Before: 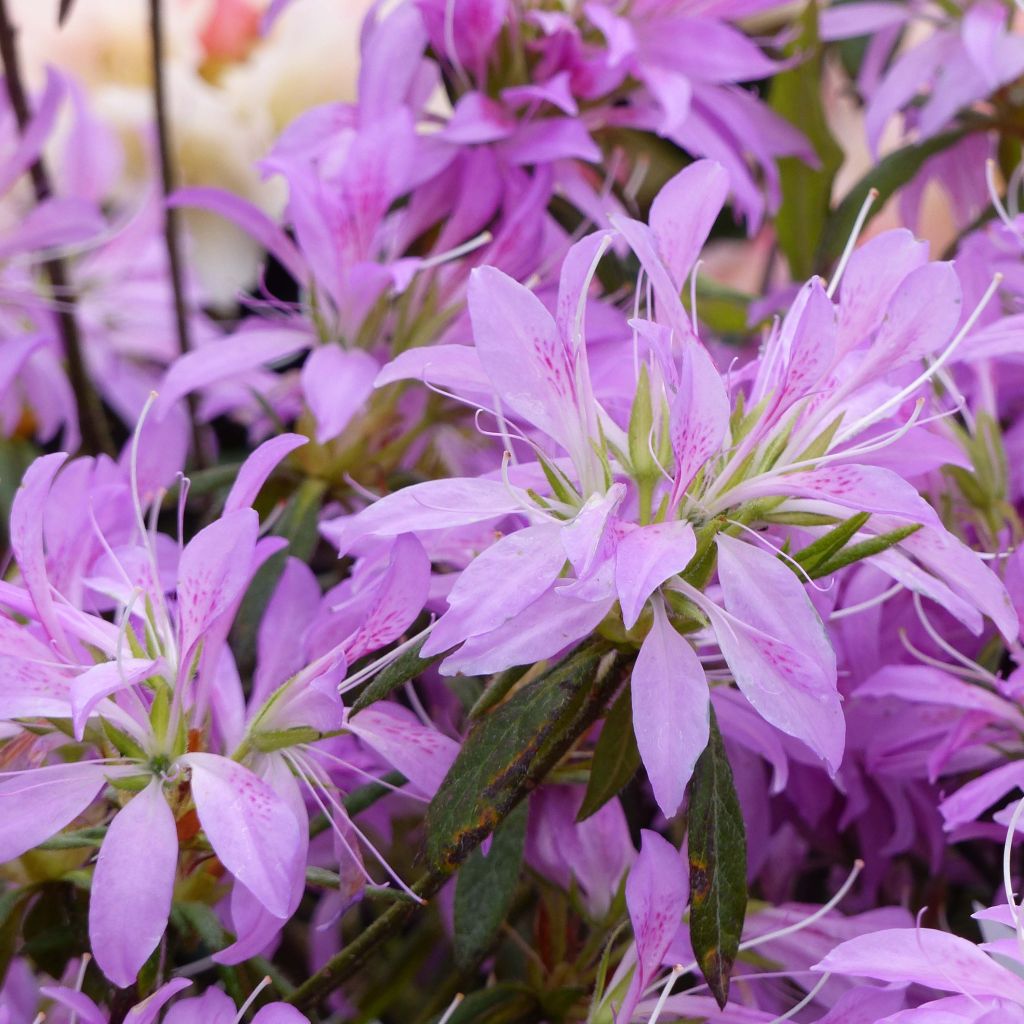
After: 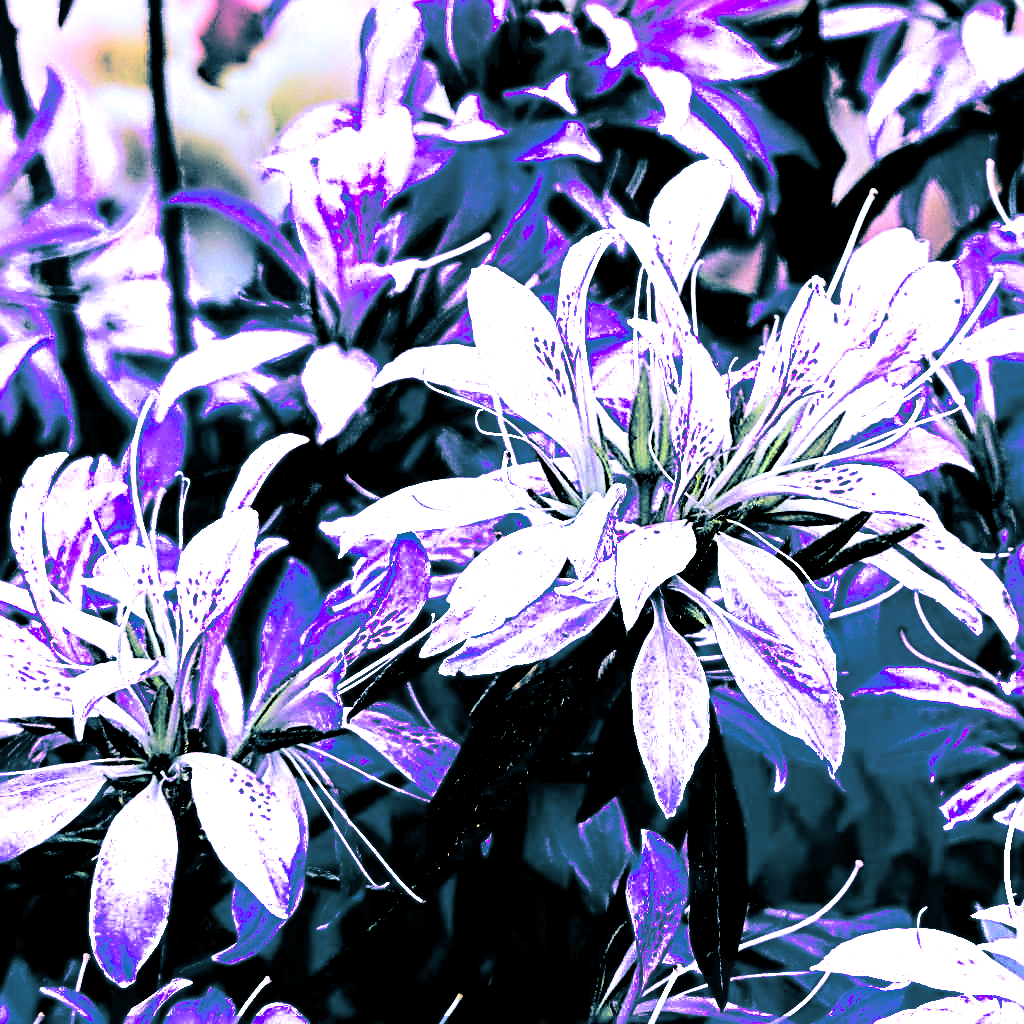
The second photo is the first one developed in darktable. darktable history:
sharpen: radius 3.158, amount 1.731
shadows and highlights: shadows 24.5, highlights -78.15, soften with gaussian
split-toning: shadows › hue 212.4°, balance -70
contrast brightness saturation: contrast 0.77, brightness -1, saturation 1
white balance: red 0.926, green 1.003, blue 1.133
